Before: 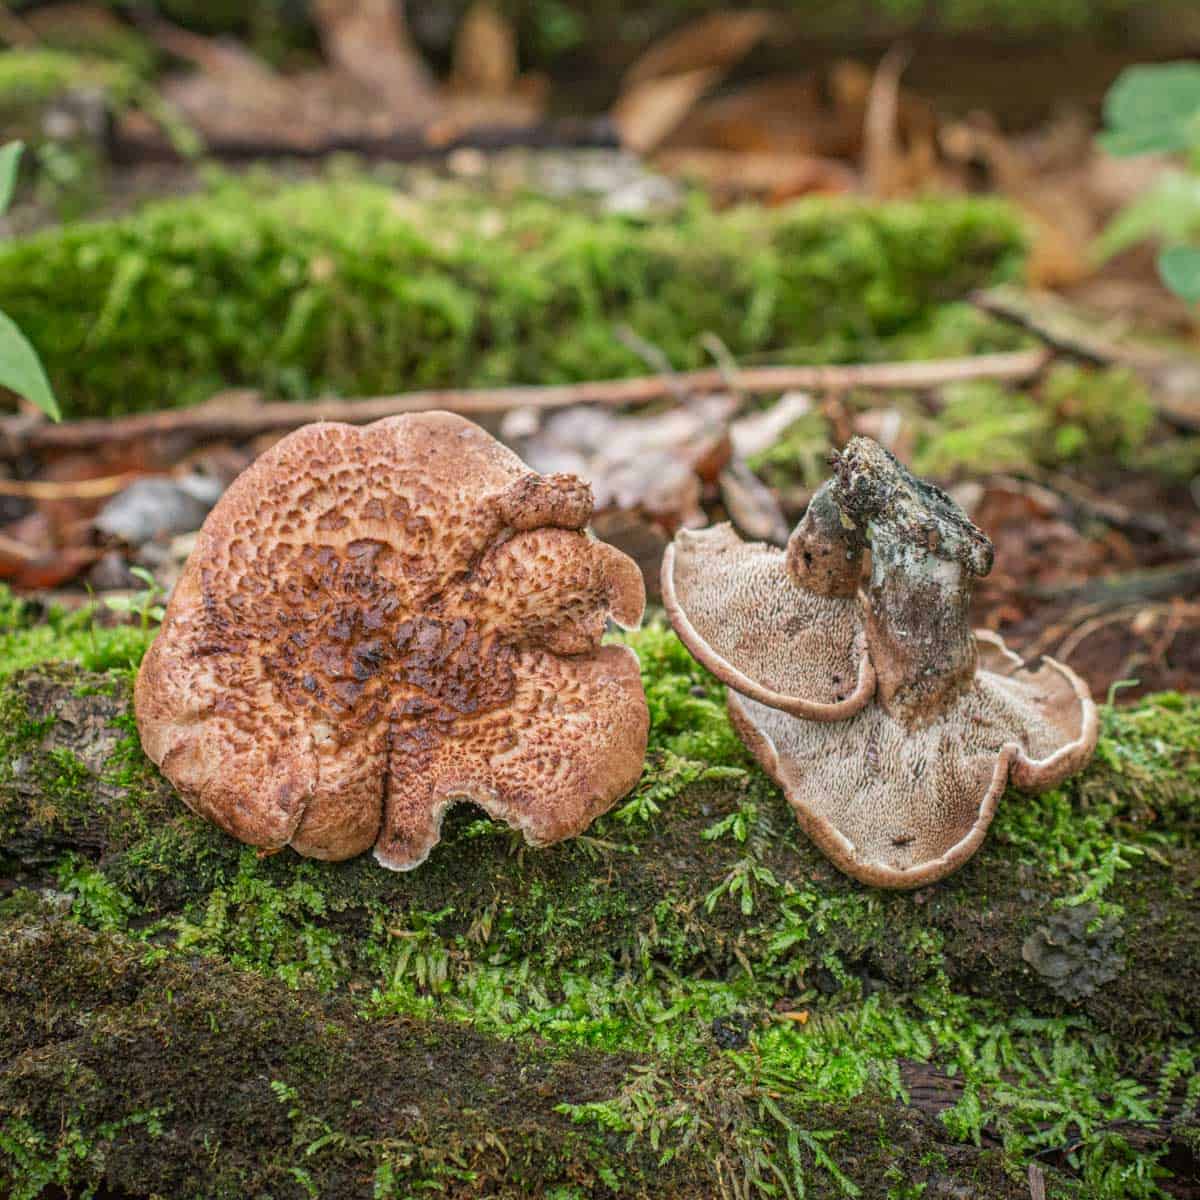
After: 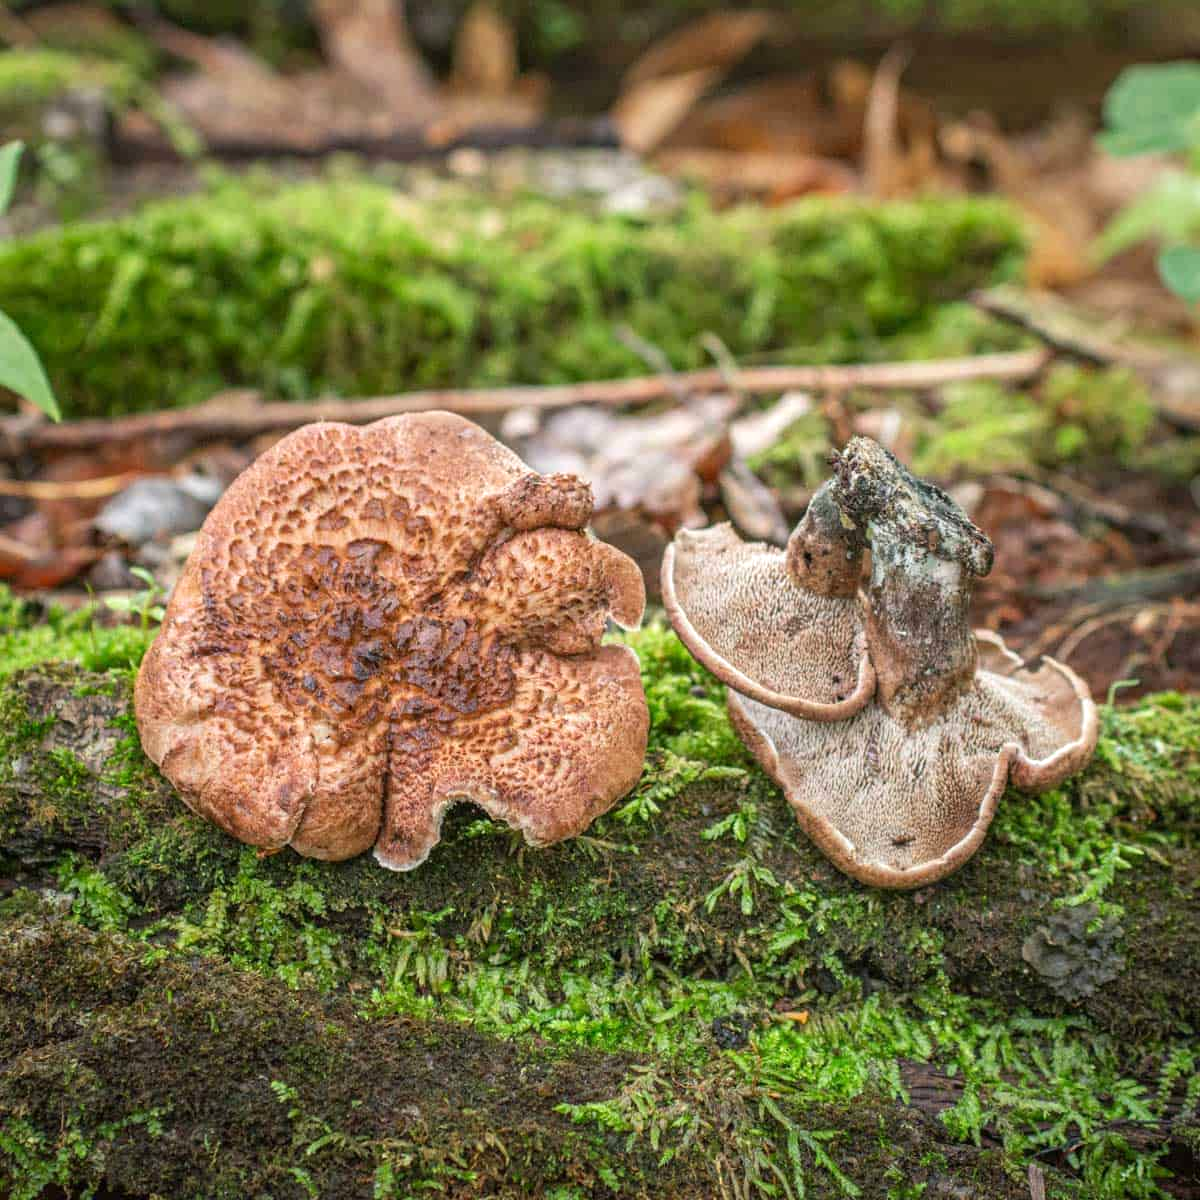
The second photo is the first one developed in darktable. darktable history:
exposure: exposure 0.271 EV, compensate highlight preservation false
